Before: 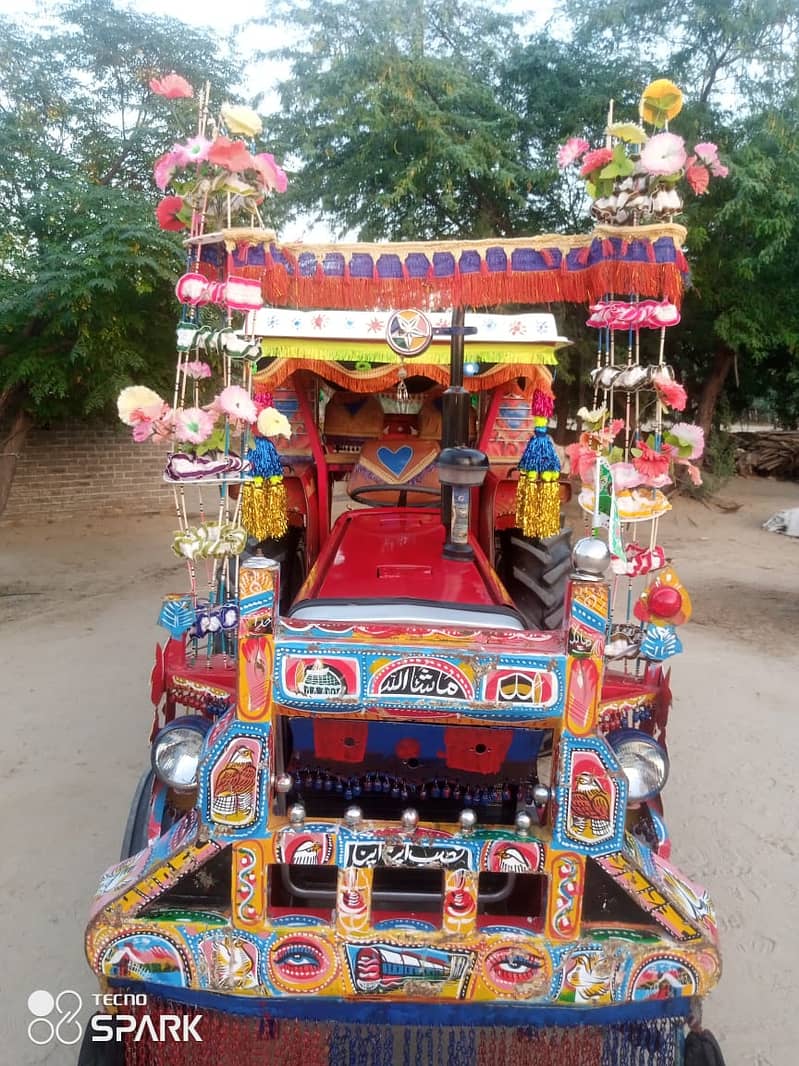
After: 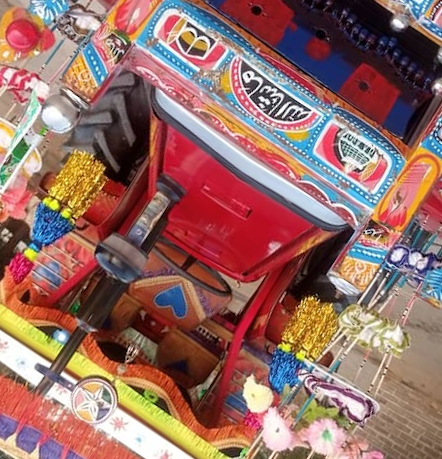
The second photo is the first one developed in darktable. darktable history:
crop and rotate: angle 147.61°, left 9.157%, top 15.621%, right 4.518%, bottom 17.153%
